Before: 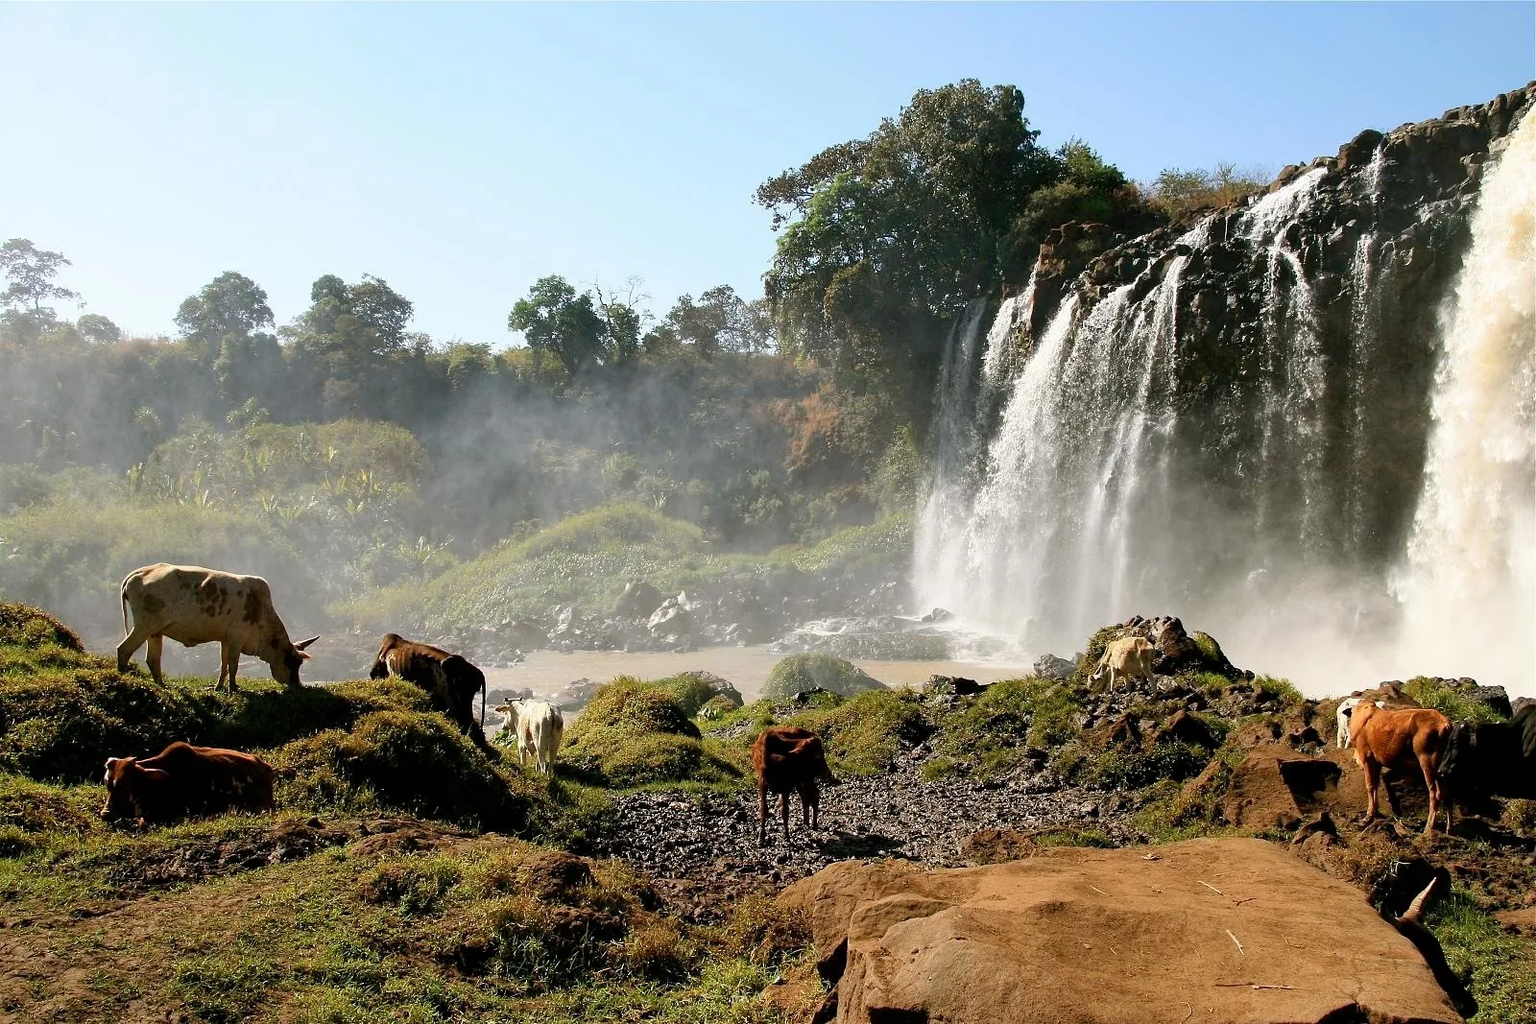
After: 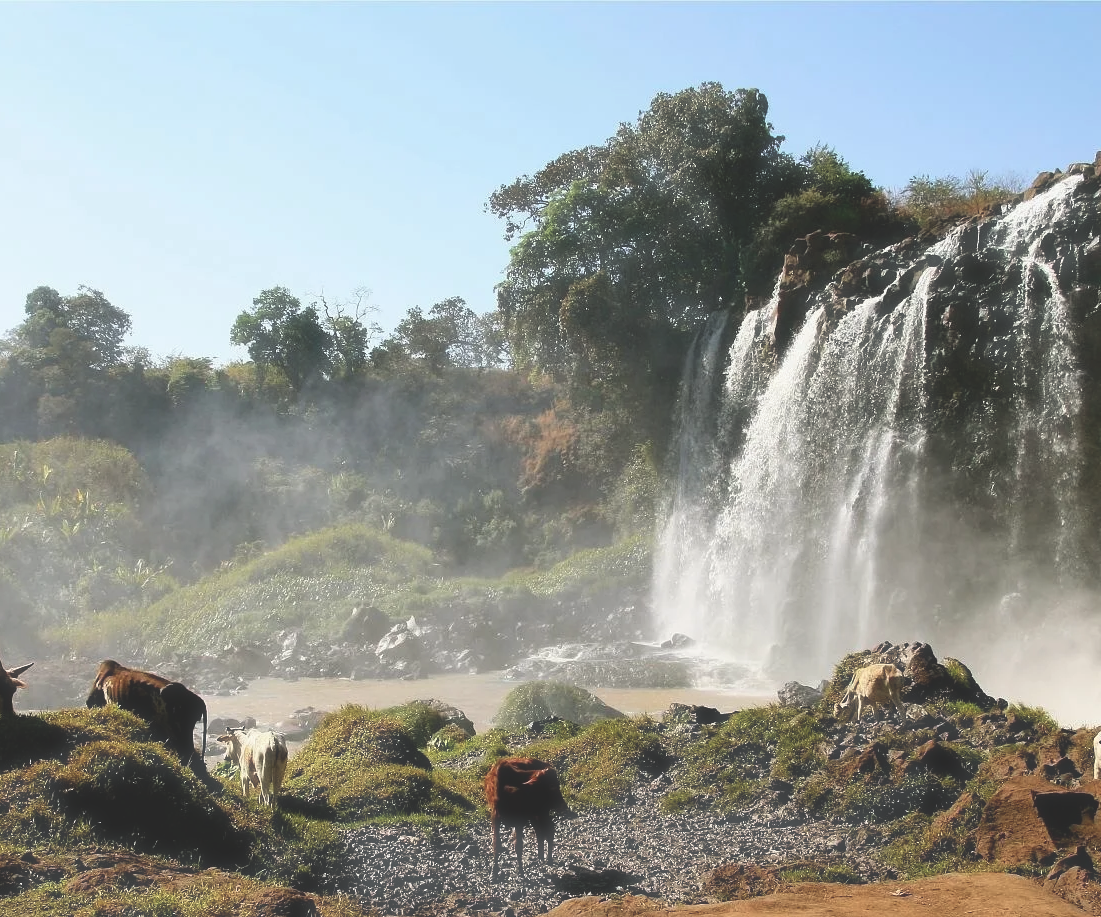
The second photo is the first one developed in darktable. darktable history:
exposure: black level correction -0.022, exposure -0.038 EV, compensate highlight preservation false
crop: left 18.726%, right 12.418%, bottom 14.058%
haze removal: strength -0.097, compatibility mode true, adaptive false
